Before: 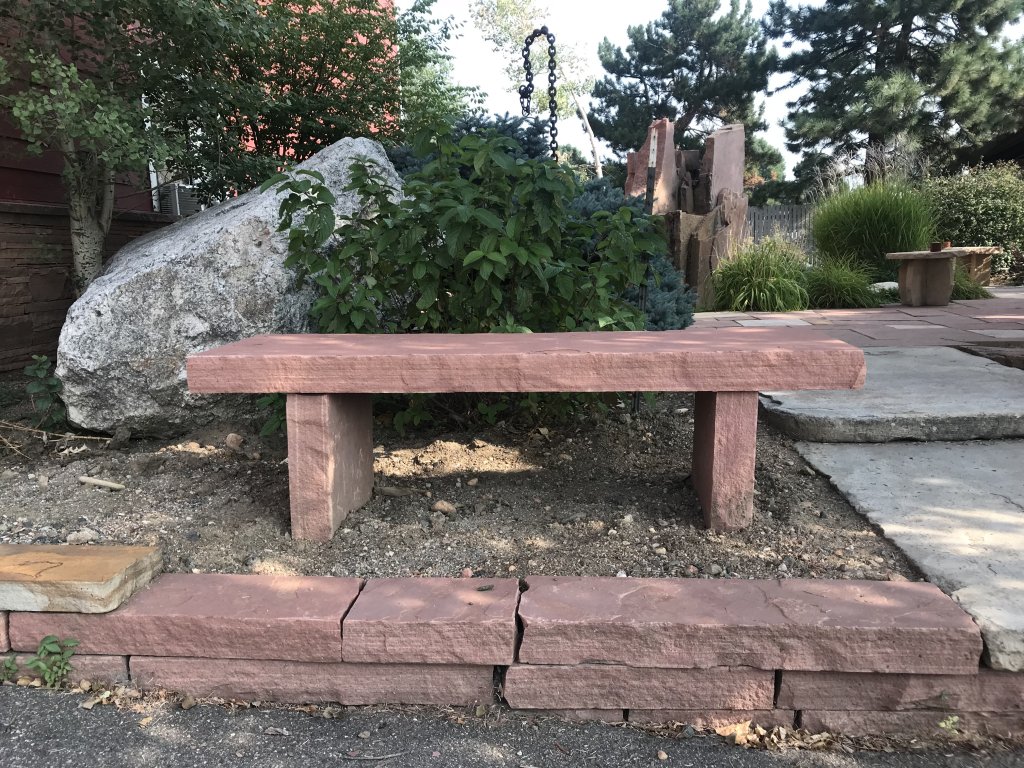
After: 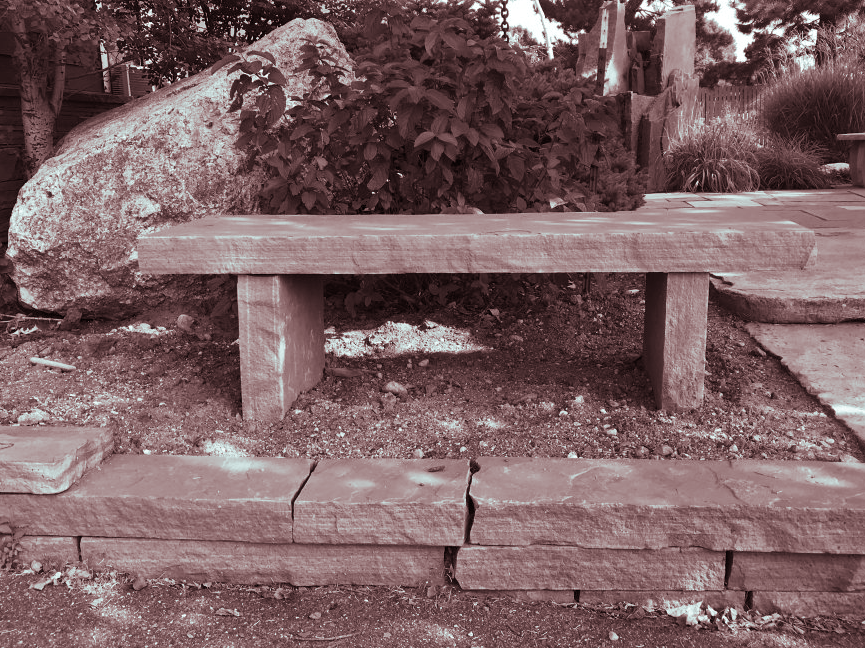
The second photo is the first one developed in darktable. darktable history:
crop and rotate: left 4.842%, top 15.51%, right 10.668%
monochrome: on, module defaults
split-toning: shadows › saturation 0.3, highlights › hue 180°, highlights › saturation 0.3, compress 0%
